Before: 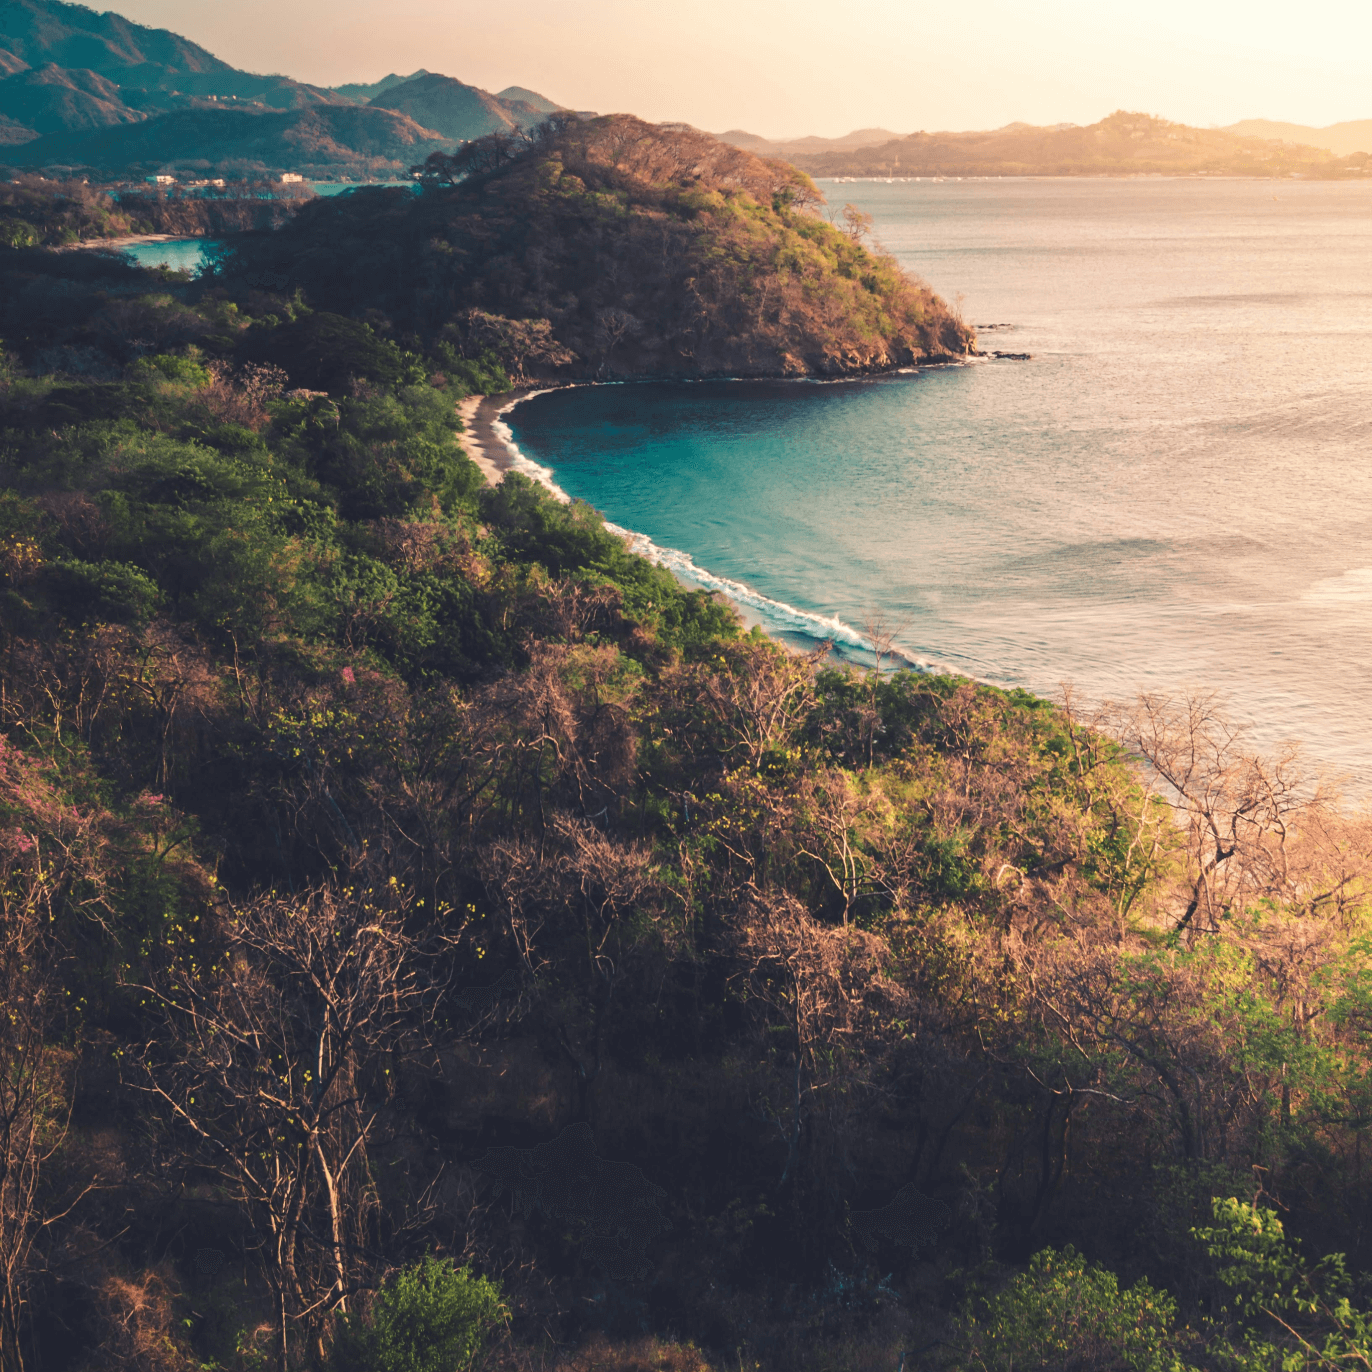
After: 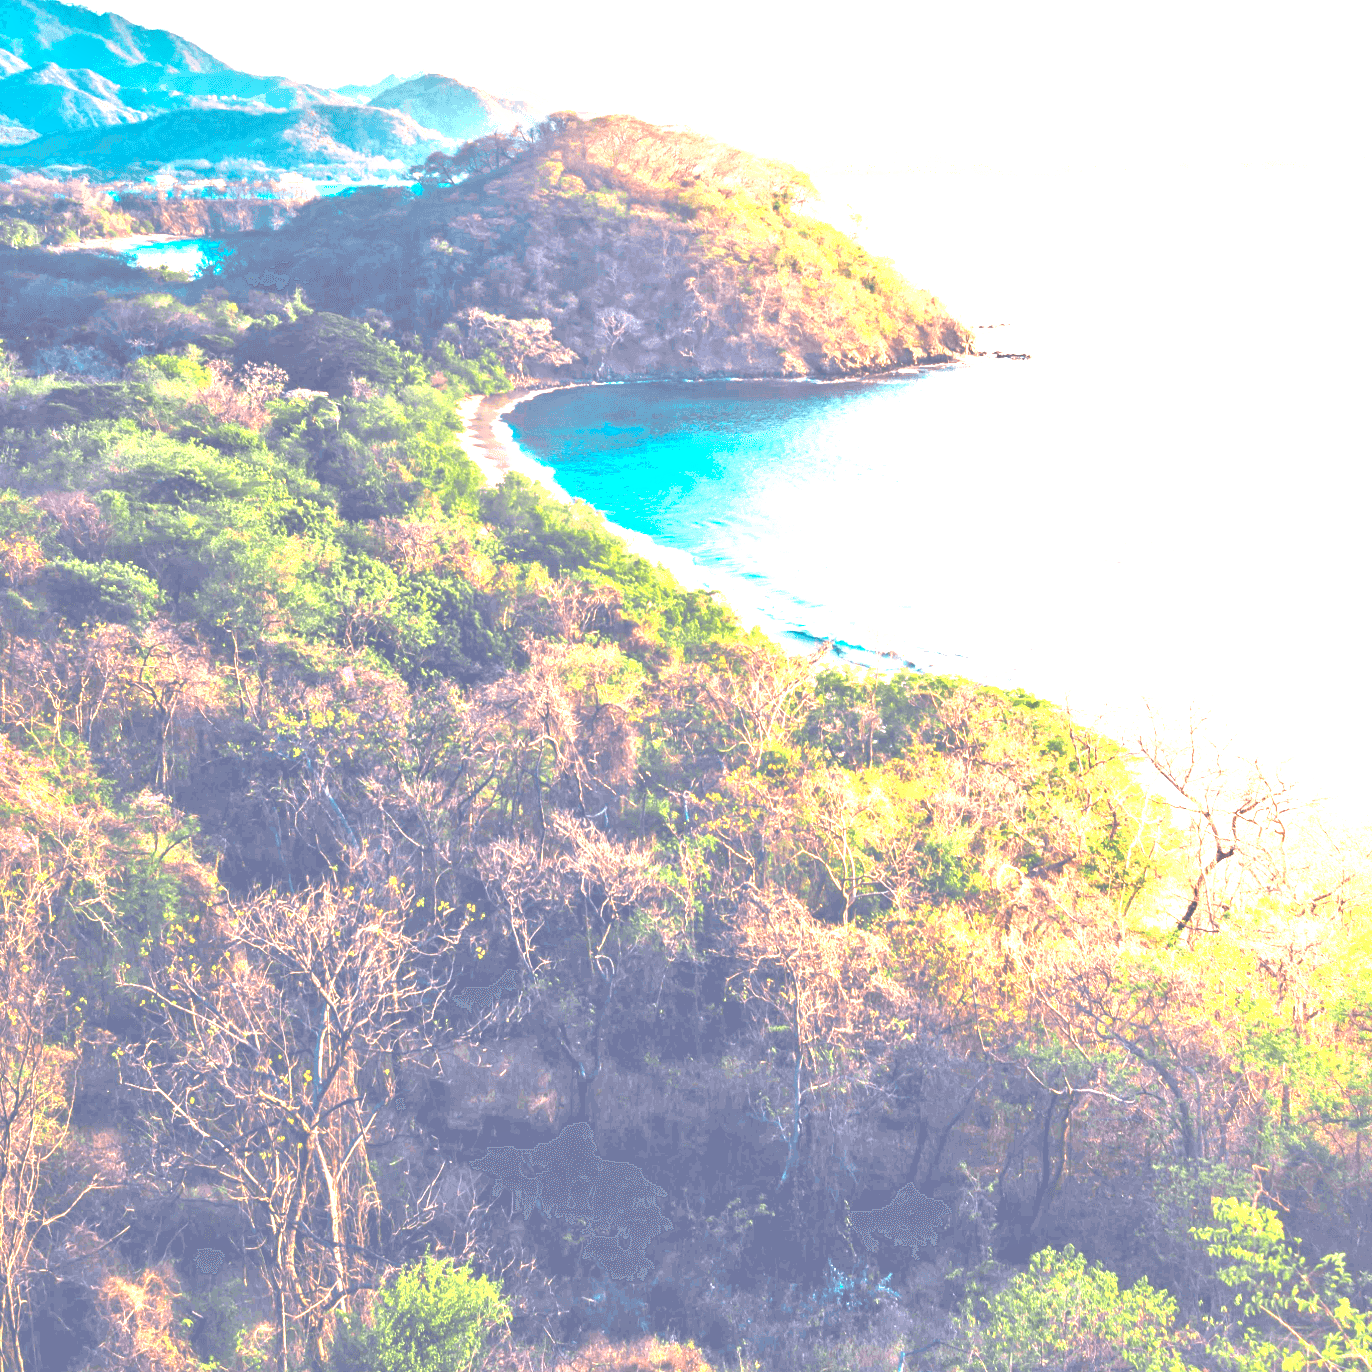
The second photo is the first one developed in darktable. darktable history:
exposure: black level correction 0, exposure 1.3 EV, compensate exposure bias true, compensate highlight preservation false
tone equalizer: -7 EV 0.15 EV, -6 EV 0.6 EV, -5 EV 1.15 EV, -4 EV 1.33 EV, -3 EV 1.15 EV, -2 EV 0.6 EV, -1 EV 0.15 EV, mask exposure compensation -0.5 EV
color balance: contrast 8.5%, output saturation 105%
levels: levels [0, 0.374, 0.749]
